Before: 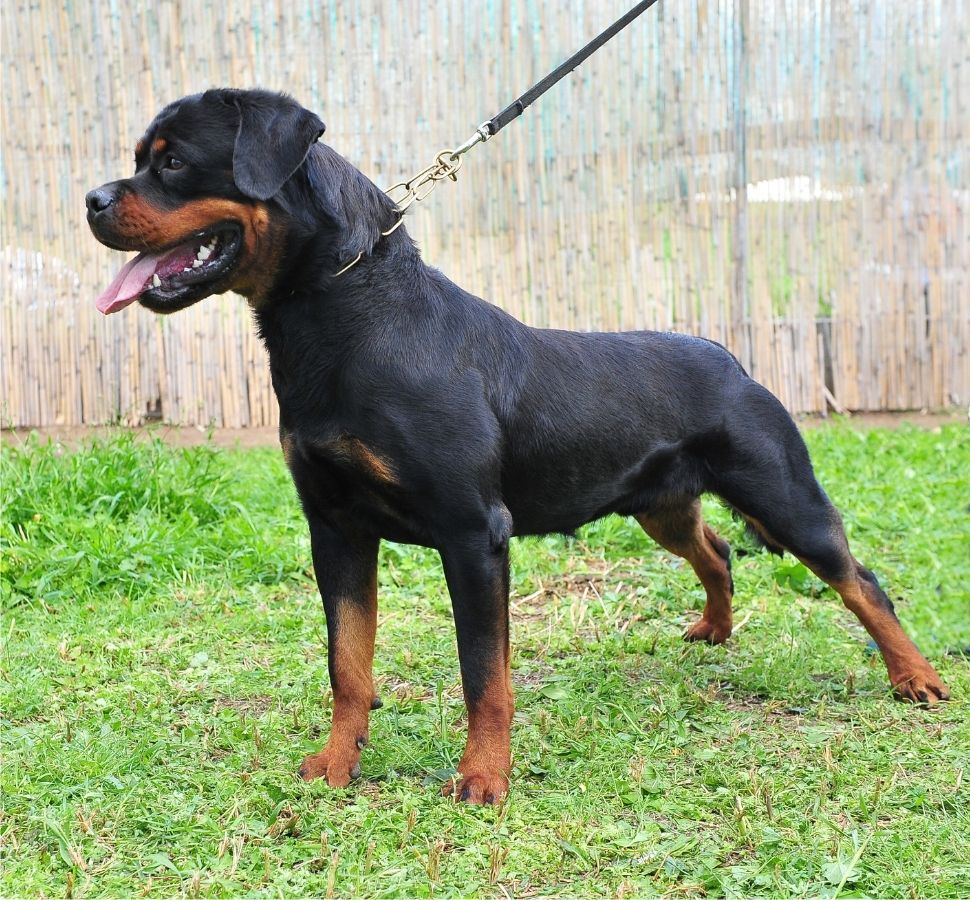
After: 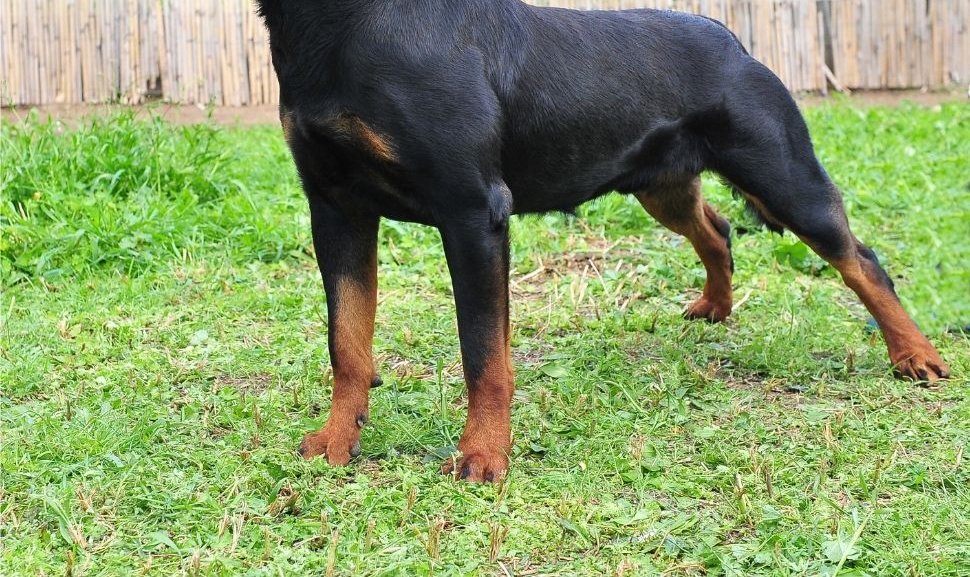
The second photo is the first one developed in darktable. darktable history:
crop and rotate: top 35.856%
